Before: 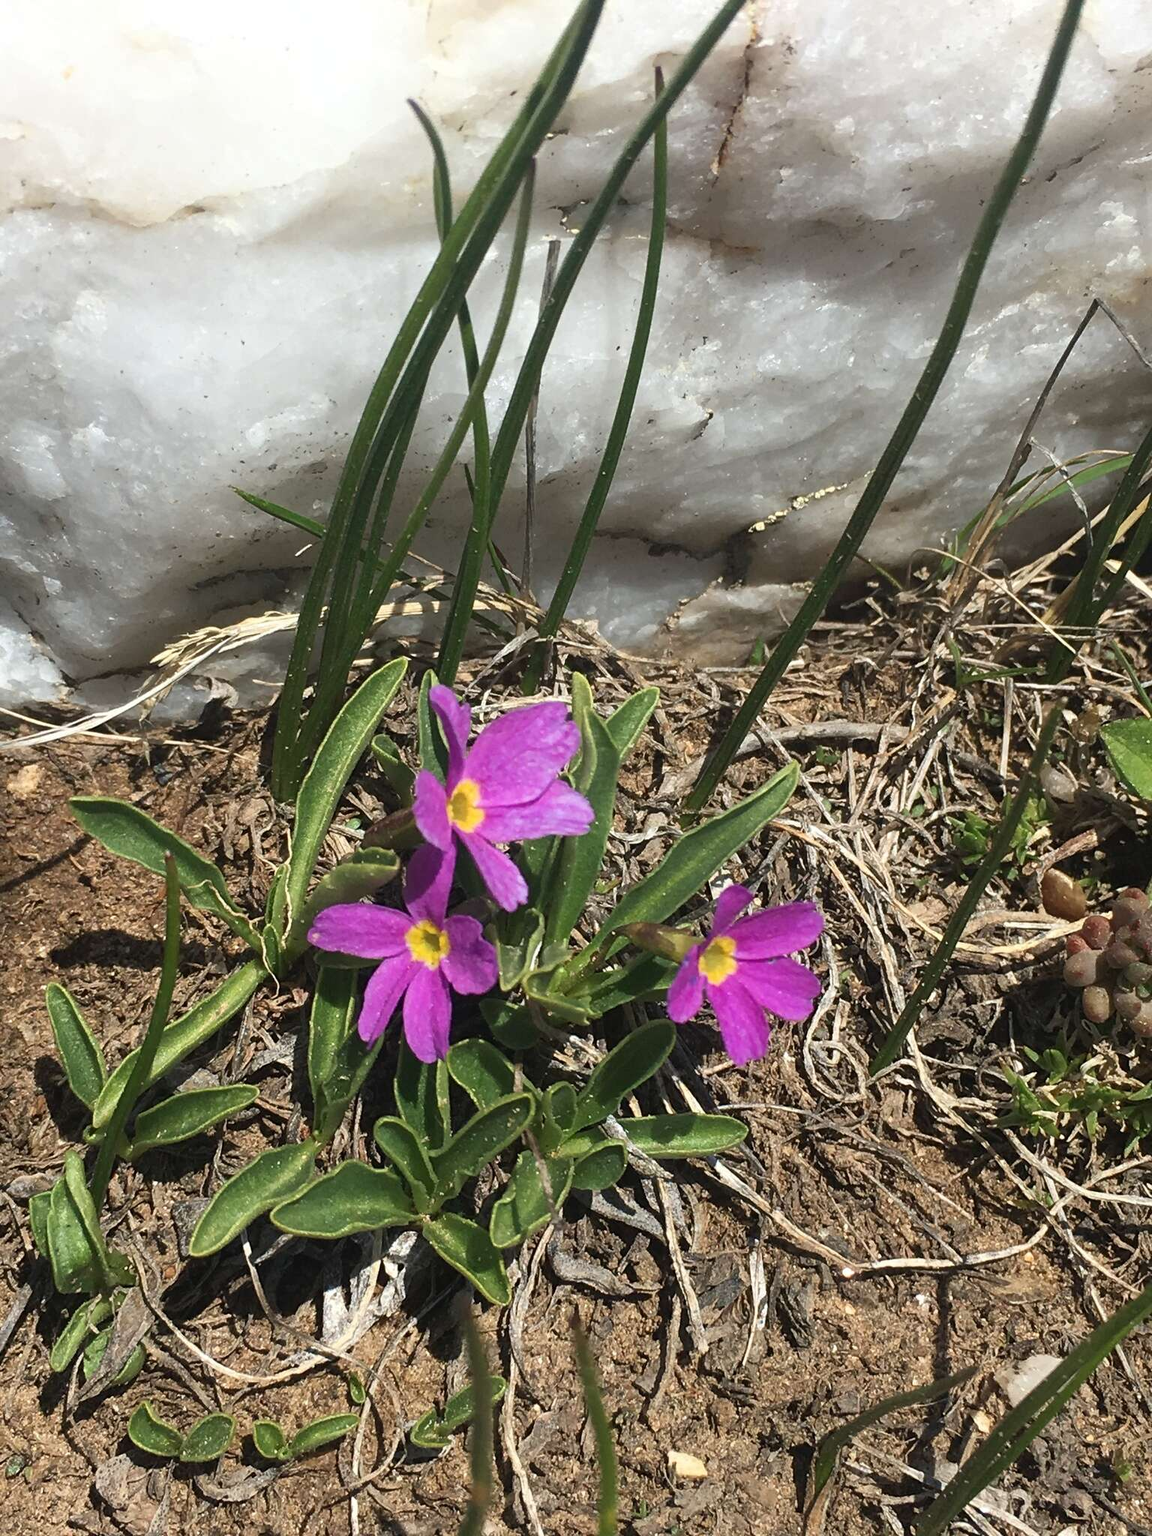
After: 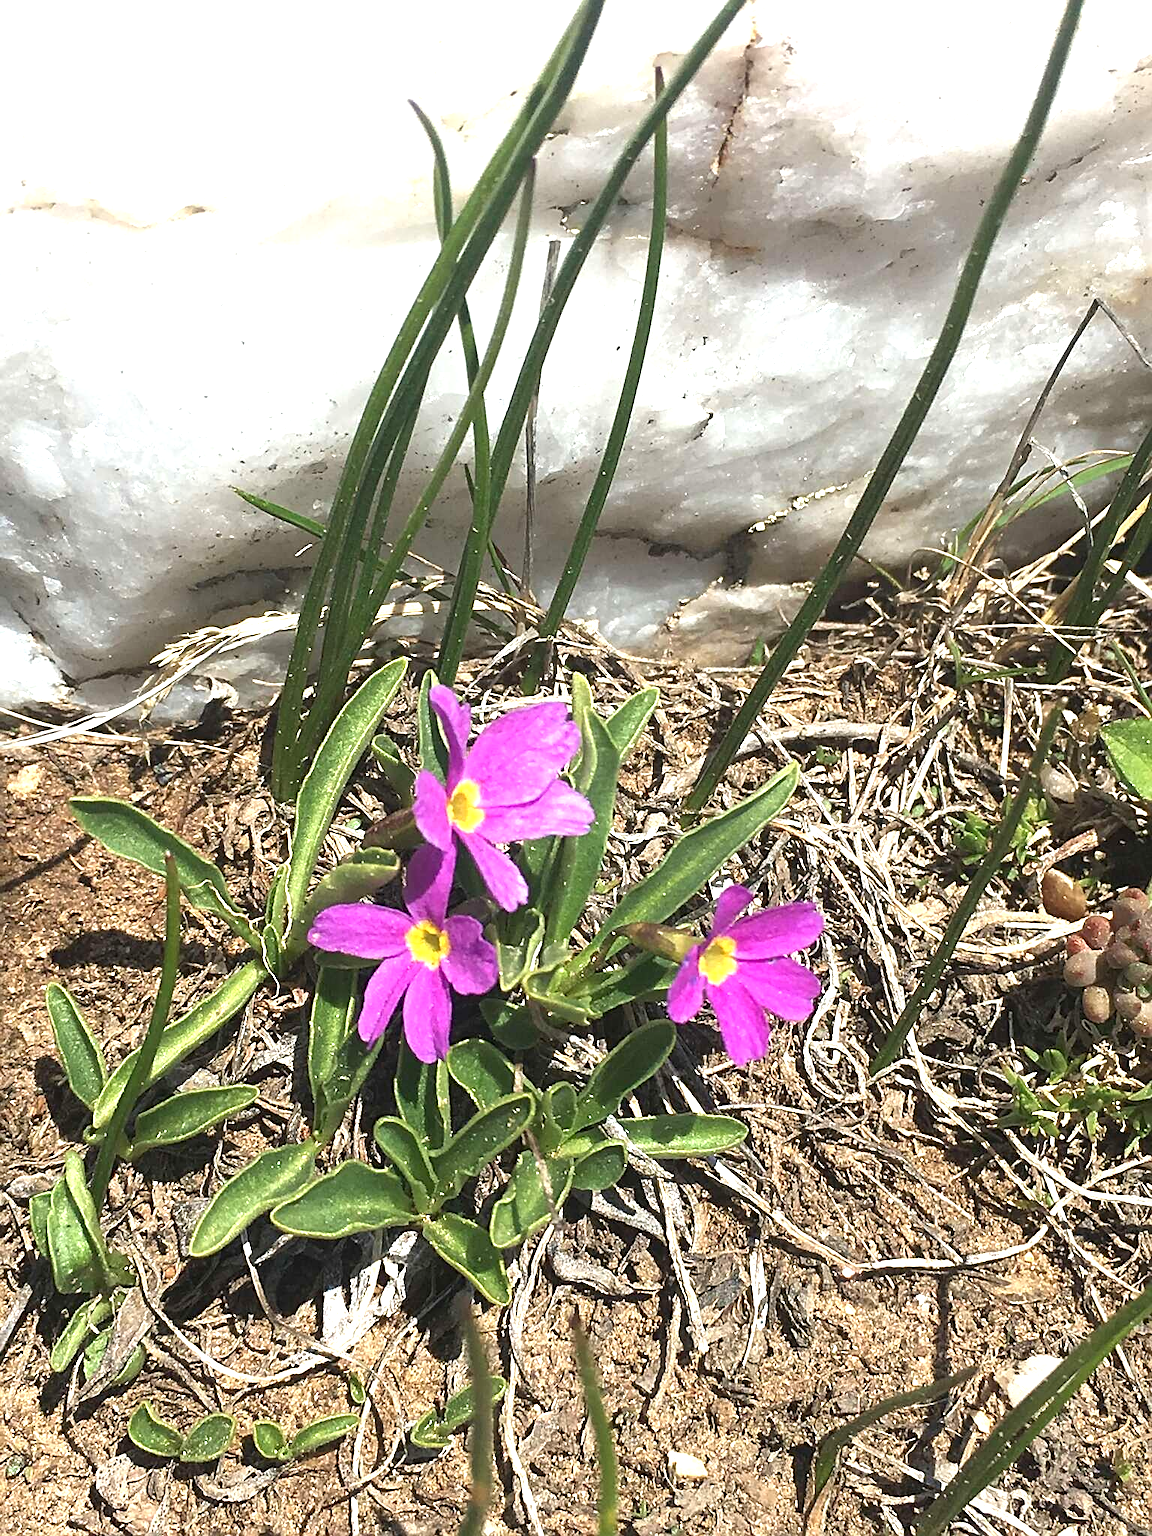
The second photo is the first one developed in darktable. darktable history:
exposure: exposure 1.001 EV, compensate highlight preservation false
sharpen: on, module defaults
